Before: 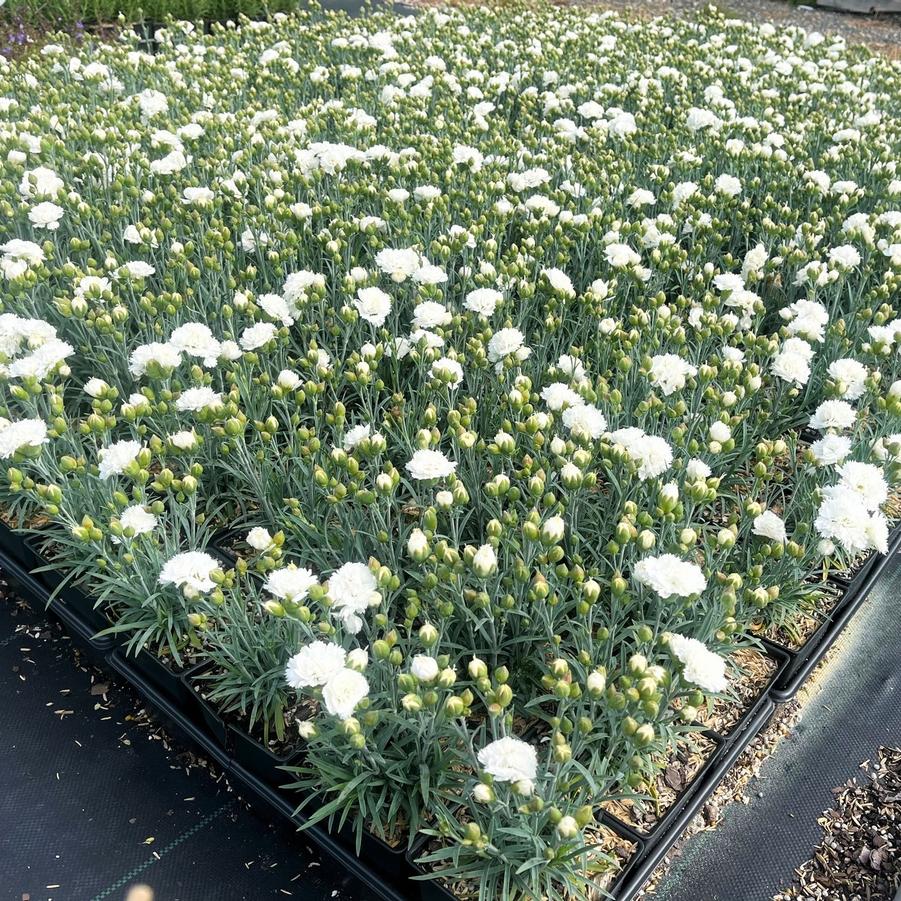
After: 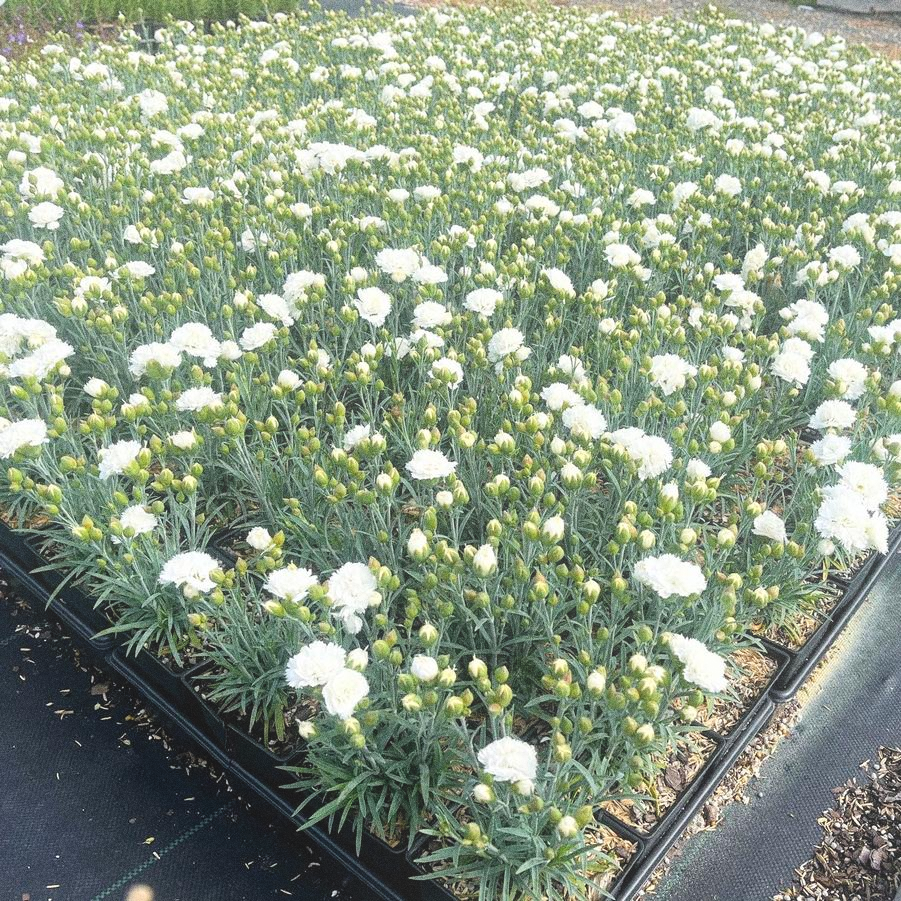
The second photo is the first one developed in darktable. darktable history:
bloom: size 40%
grain: coarseness 0.09 ISO, strength 40%
